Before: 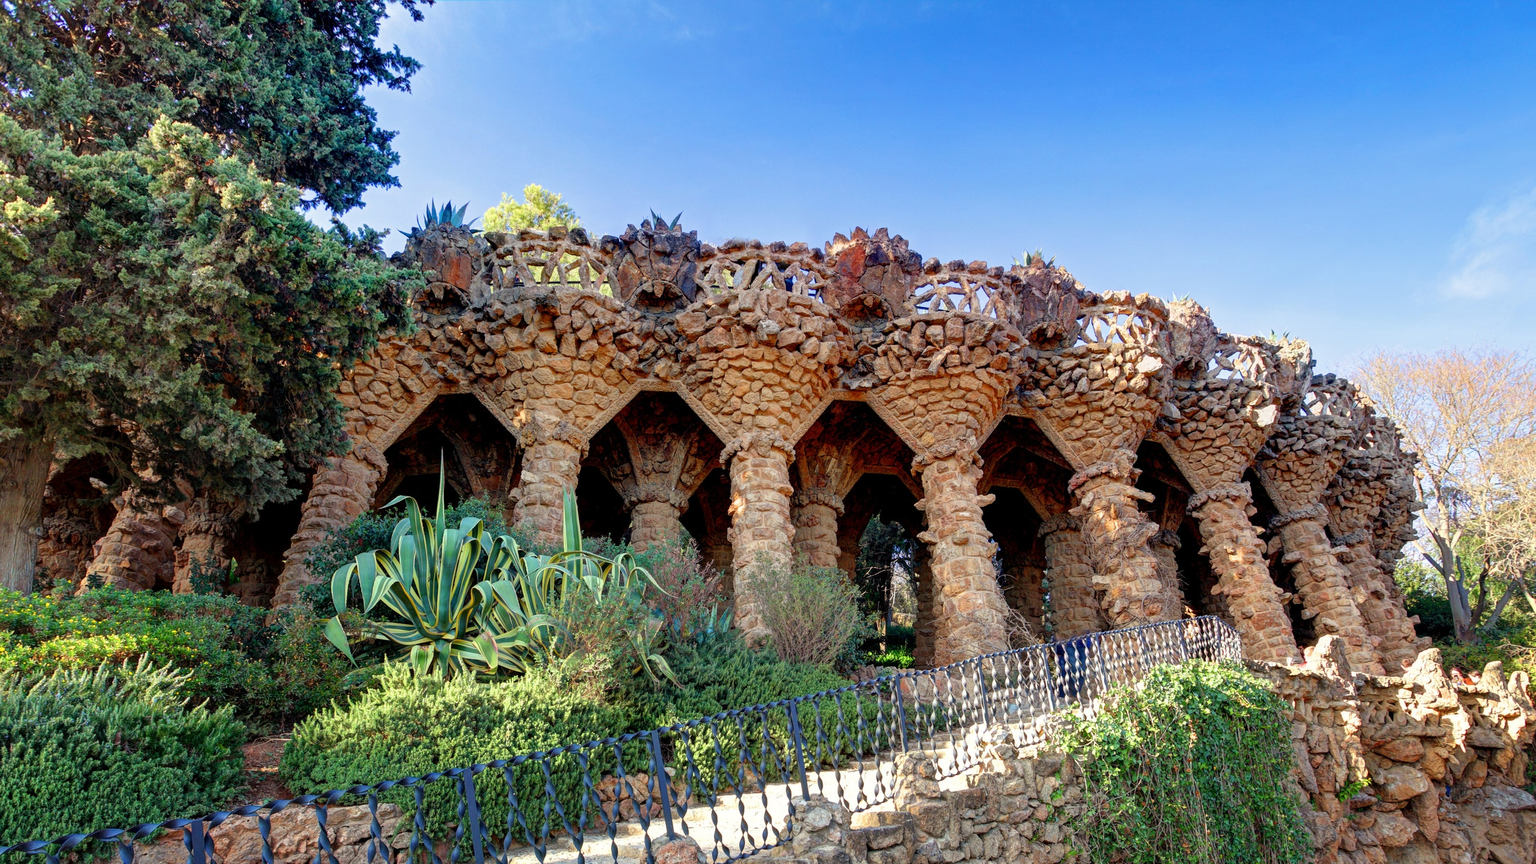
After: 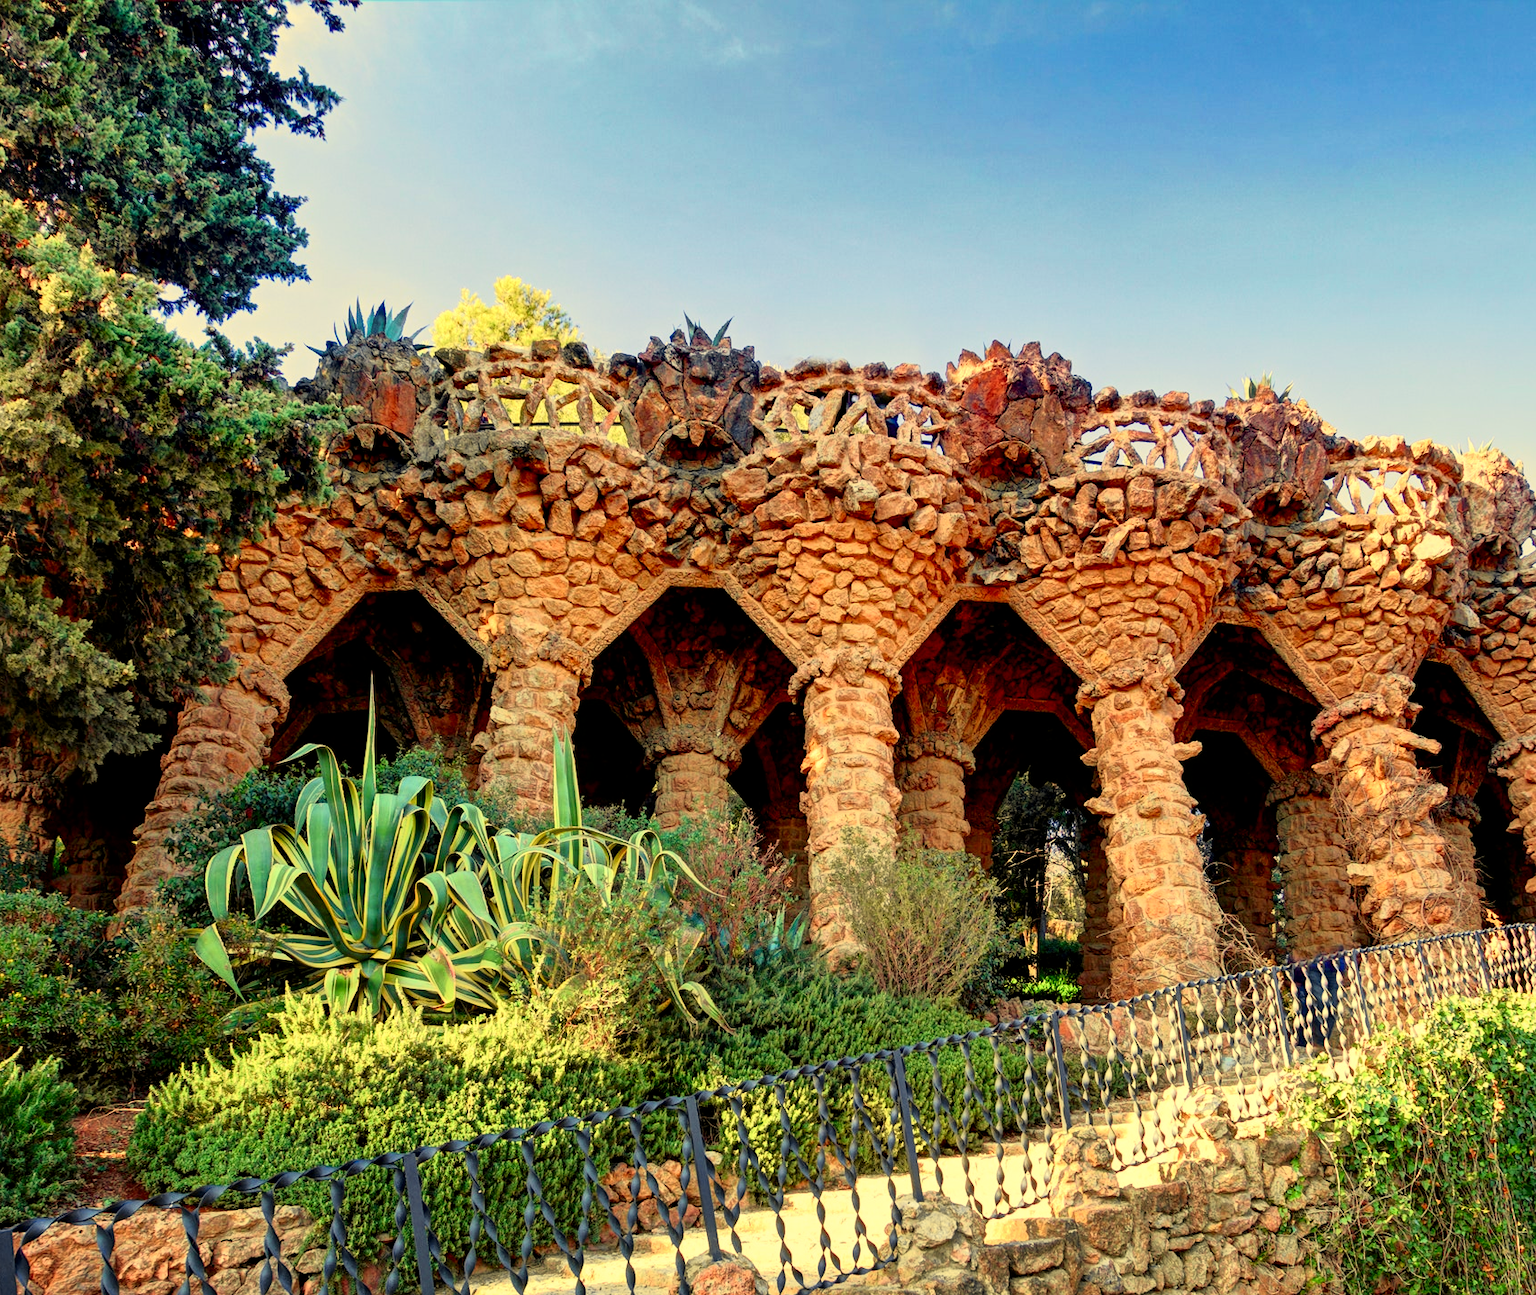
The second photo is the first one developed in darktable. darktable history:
tone equalizer: on, module defaults
tone curve: curves: ch0 [(0, 0.006) (0.037, 0.022) (0.123, 0.105) (0.19, 0.173) (0.277, 0.279) (0.474, 0.517) (0.597, 0.662) (0.687, 0.774) (0.855, 0.891) (1, 0.982)]; ch1 [(0, 0) (0.243, 0.245) (0.422, 0.415) (0.493, 0.498) (0.508, 0.503) (0.531, 0.55) (0.551, 0.582) (0.626, 0.672) (0.694, 0.732) (1, 1)]; ch2 [(0, 0) (0.249, 0.216) (0.356, 0.329) (0.424, 0.442) (0.476, 0.477) (0.498, 0.503) (0.517, 0.524) (0.532, 0.547) (0.562, 0.592) (0.614, 0.657) (0.706, 0.748) (0.808, 0.809) (0.991, 0.968)], color space Lab, independent channels, preserve colors none
crop and rotate: left 12.673%, right 20.66%
local contrast: mode bilateral grid, contrast 20, coarseness 50, detail 120%, midtone range 0.2
white balance: red 1.08, blue 0.791
